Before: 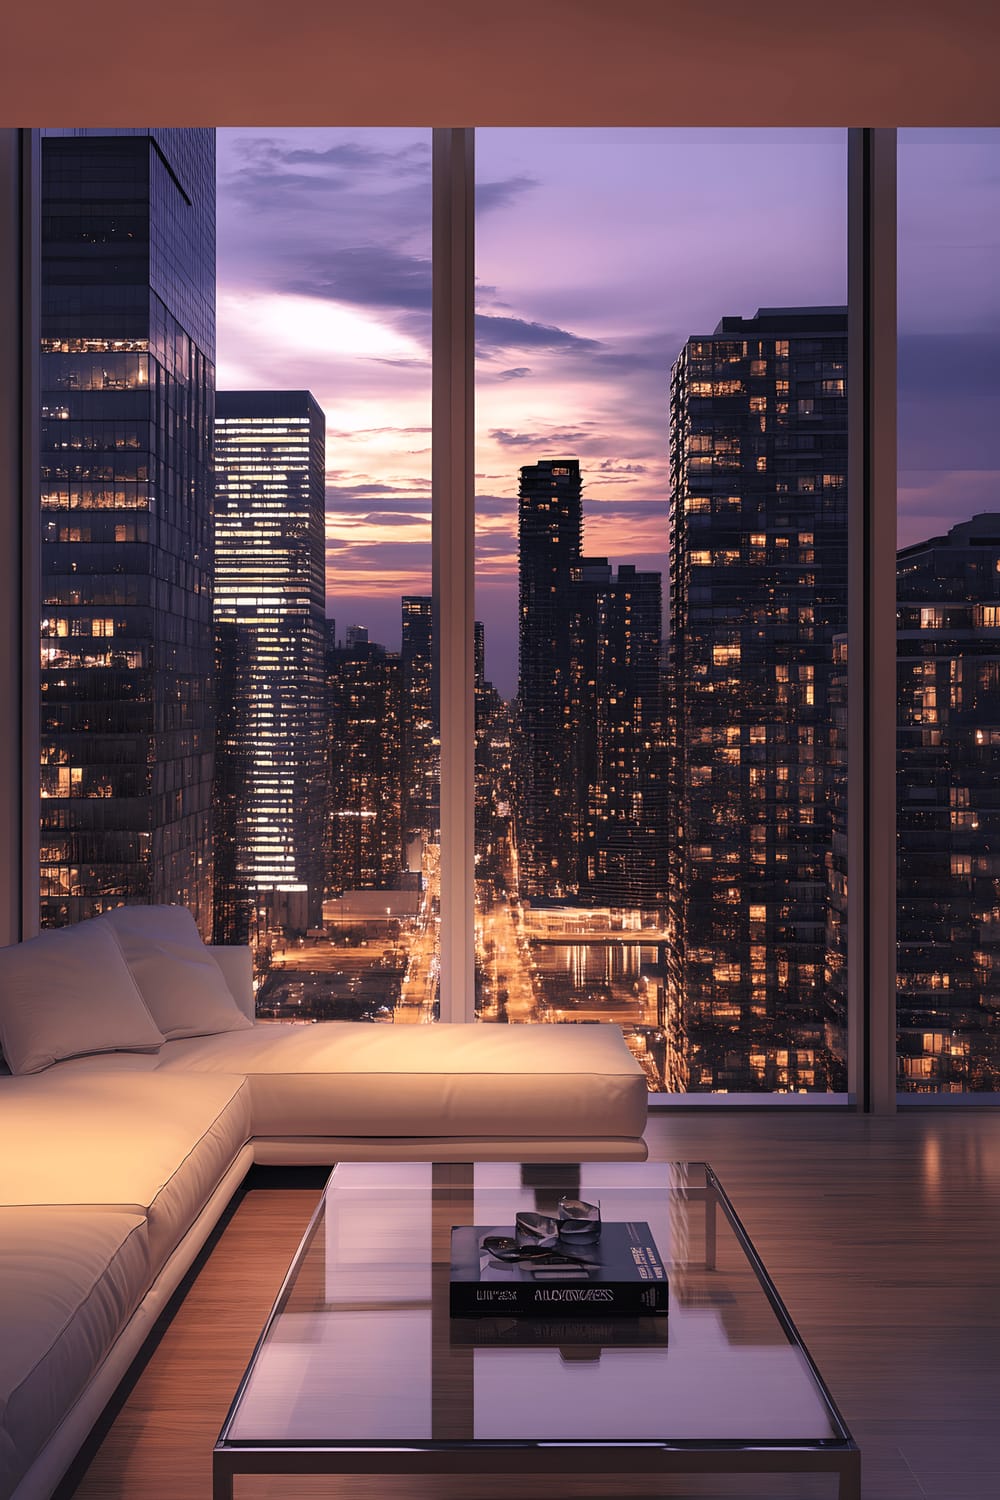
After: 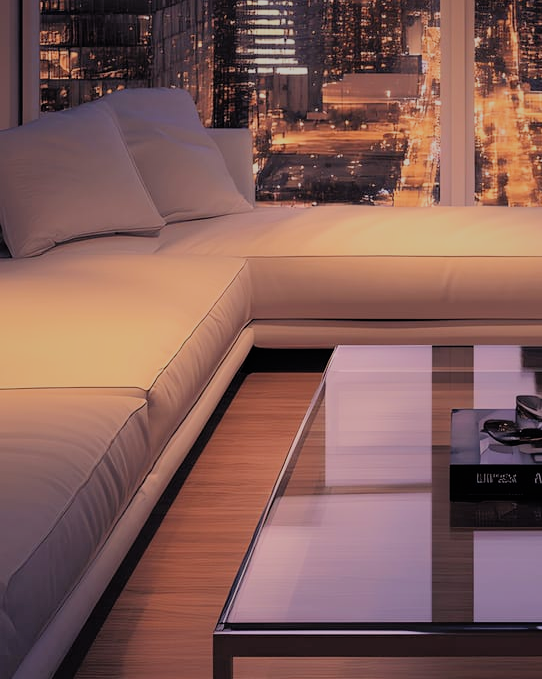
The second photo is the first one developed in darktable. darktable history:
shadows and highlights: on, module defaults
filmic rgb: black relative exposure -8.54 EV, white relative exposure 5.56 EV, threshold 2.95 EV, hardness 3.36, contrast 1.023, color science v6 (2022), enable highlight reconstruction true
crop and rotate: top 54.513%, right 45.797%, bottom 0.201%
